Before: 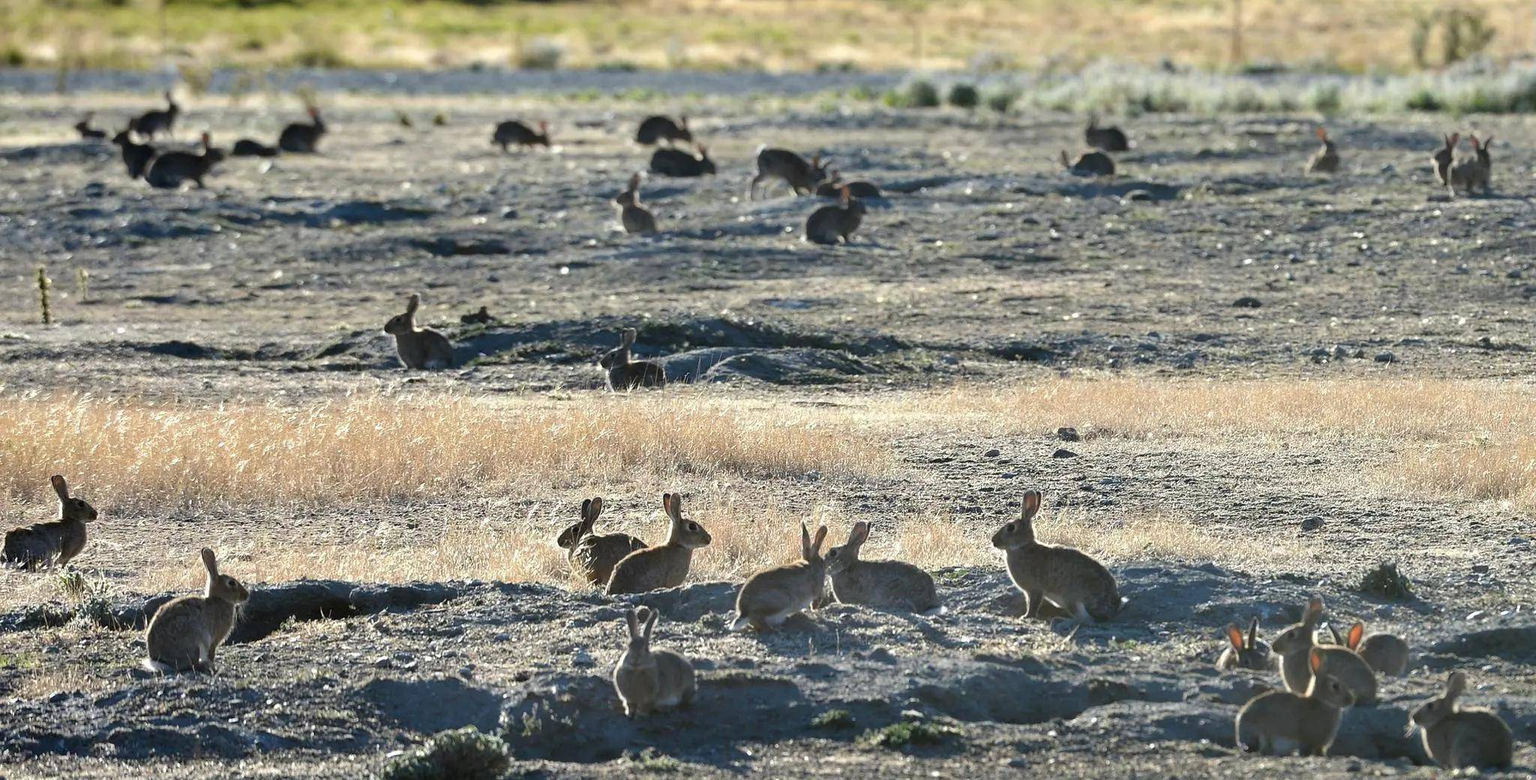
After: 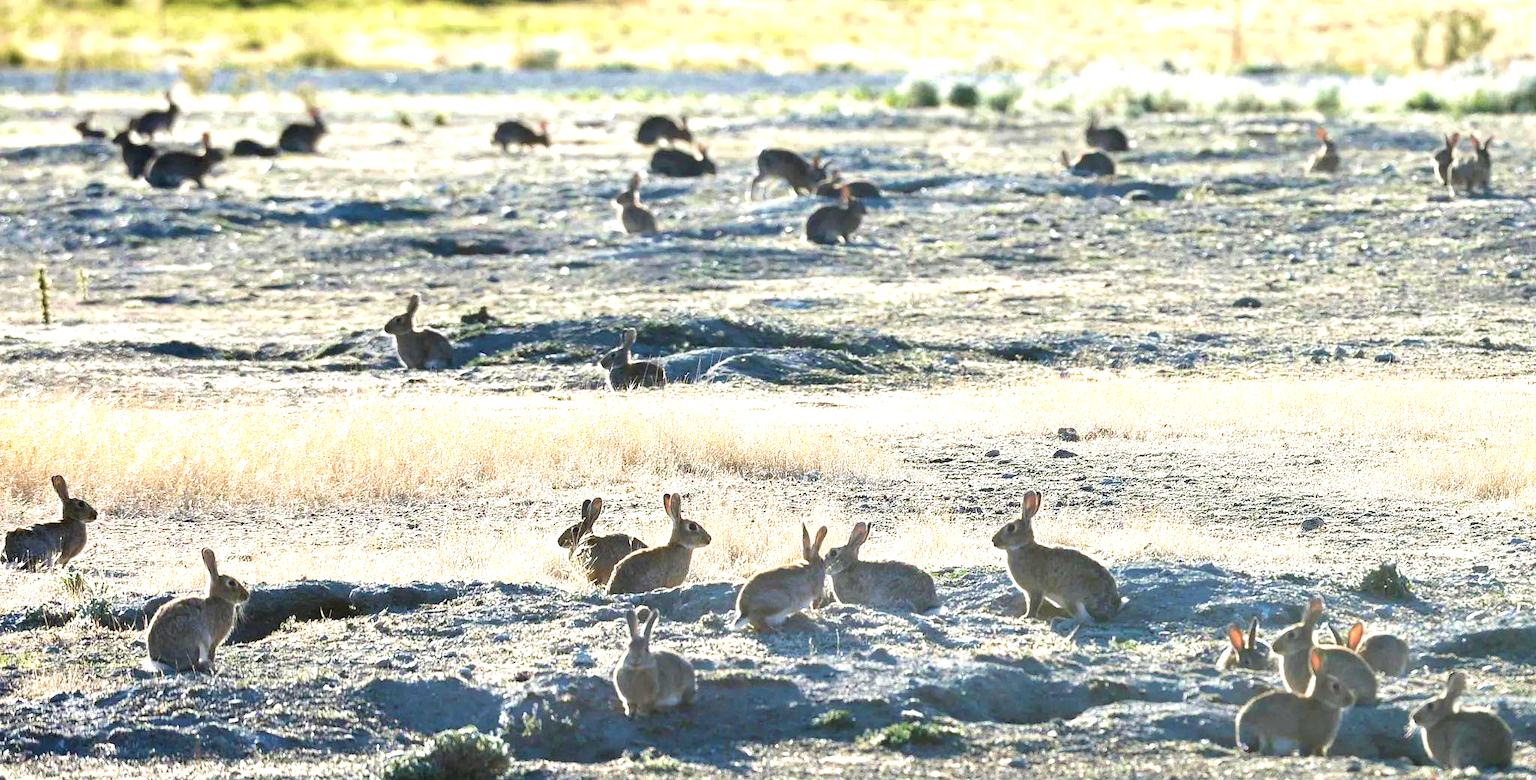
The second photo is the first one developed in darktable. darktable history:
white balance: emerald 1
exposure: black level correction 0, exposure 1.2 EV, compensate exposure bias true, compensate highlight preservation false
velvia: on, module defaults
